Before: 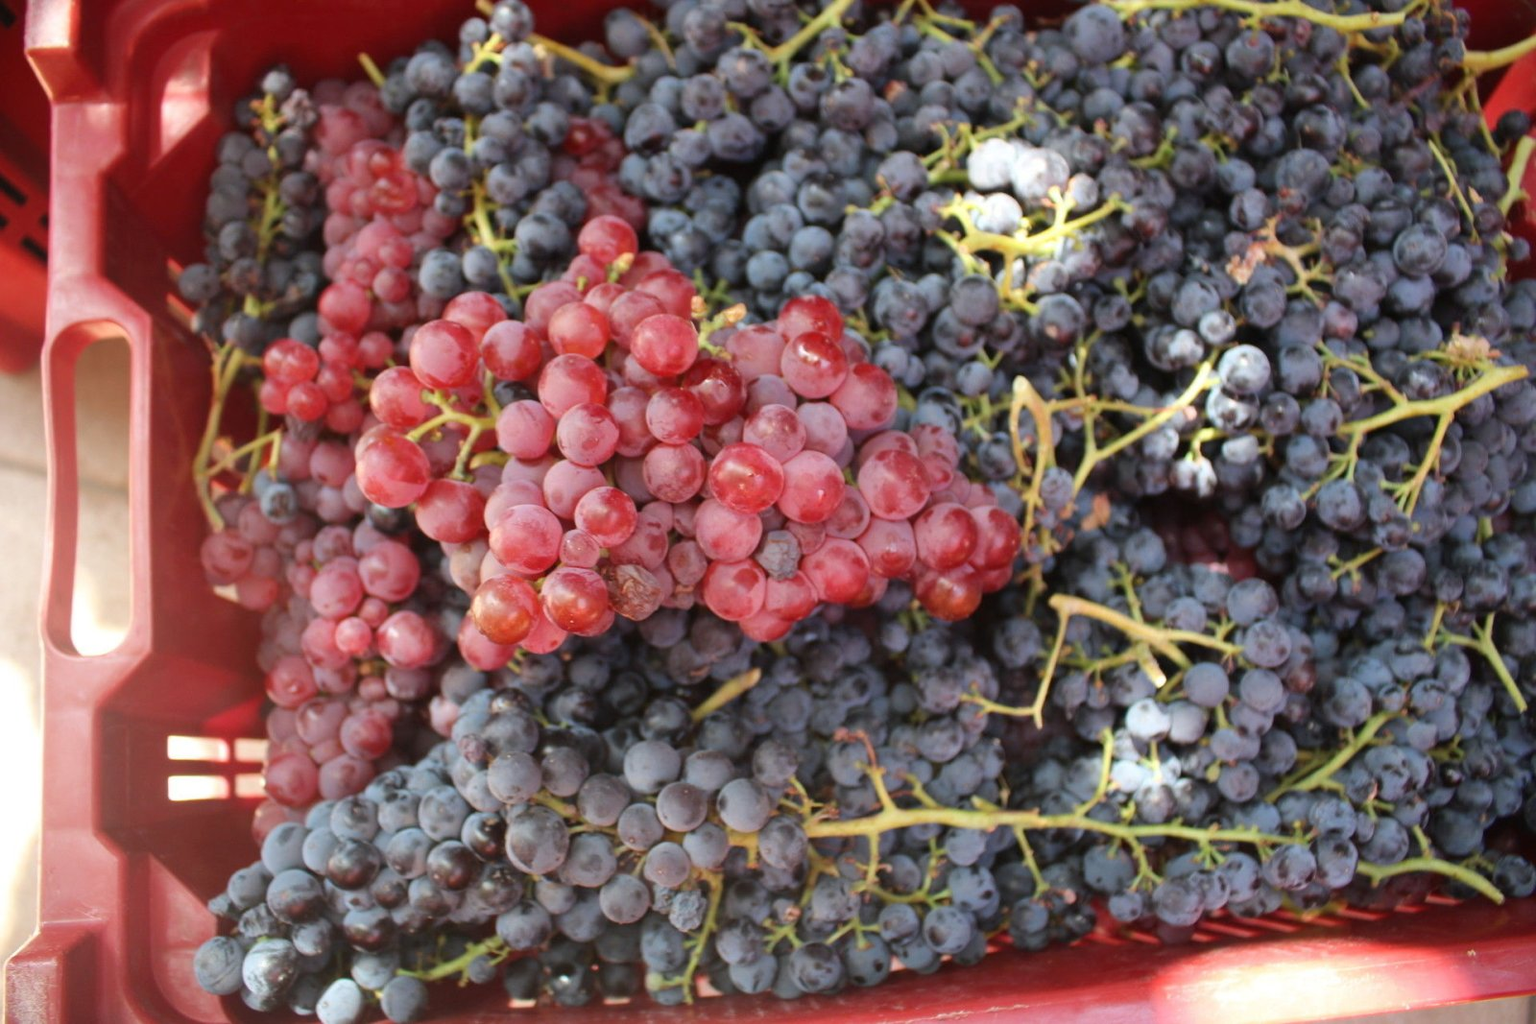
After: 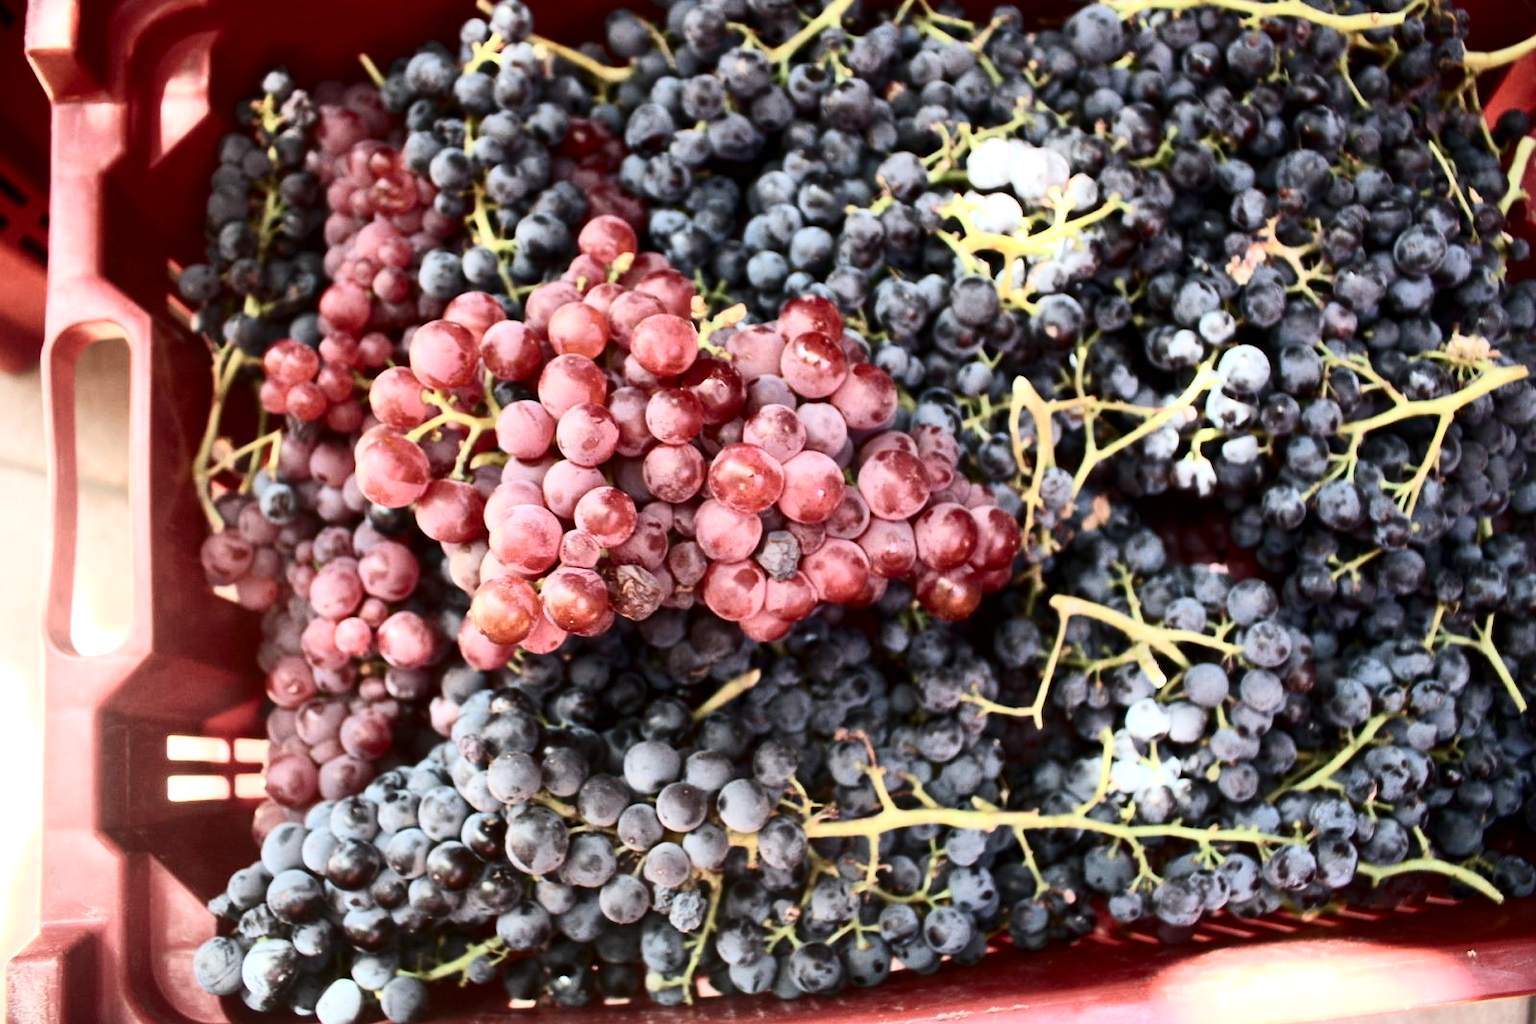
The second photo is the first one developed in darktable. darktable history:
contrast brightness saturation: contrast 0.5, saturation -0.1
global tonemap: drago (1, 100), detail 1
